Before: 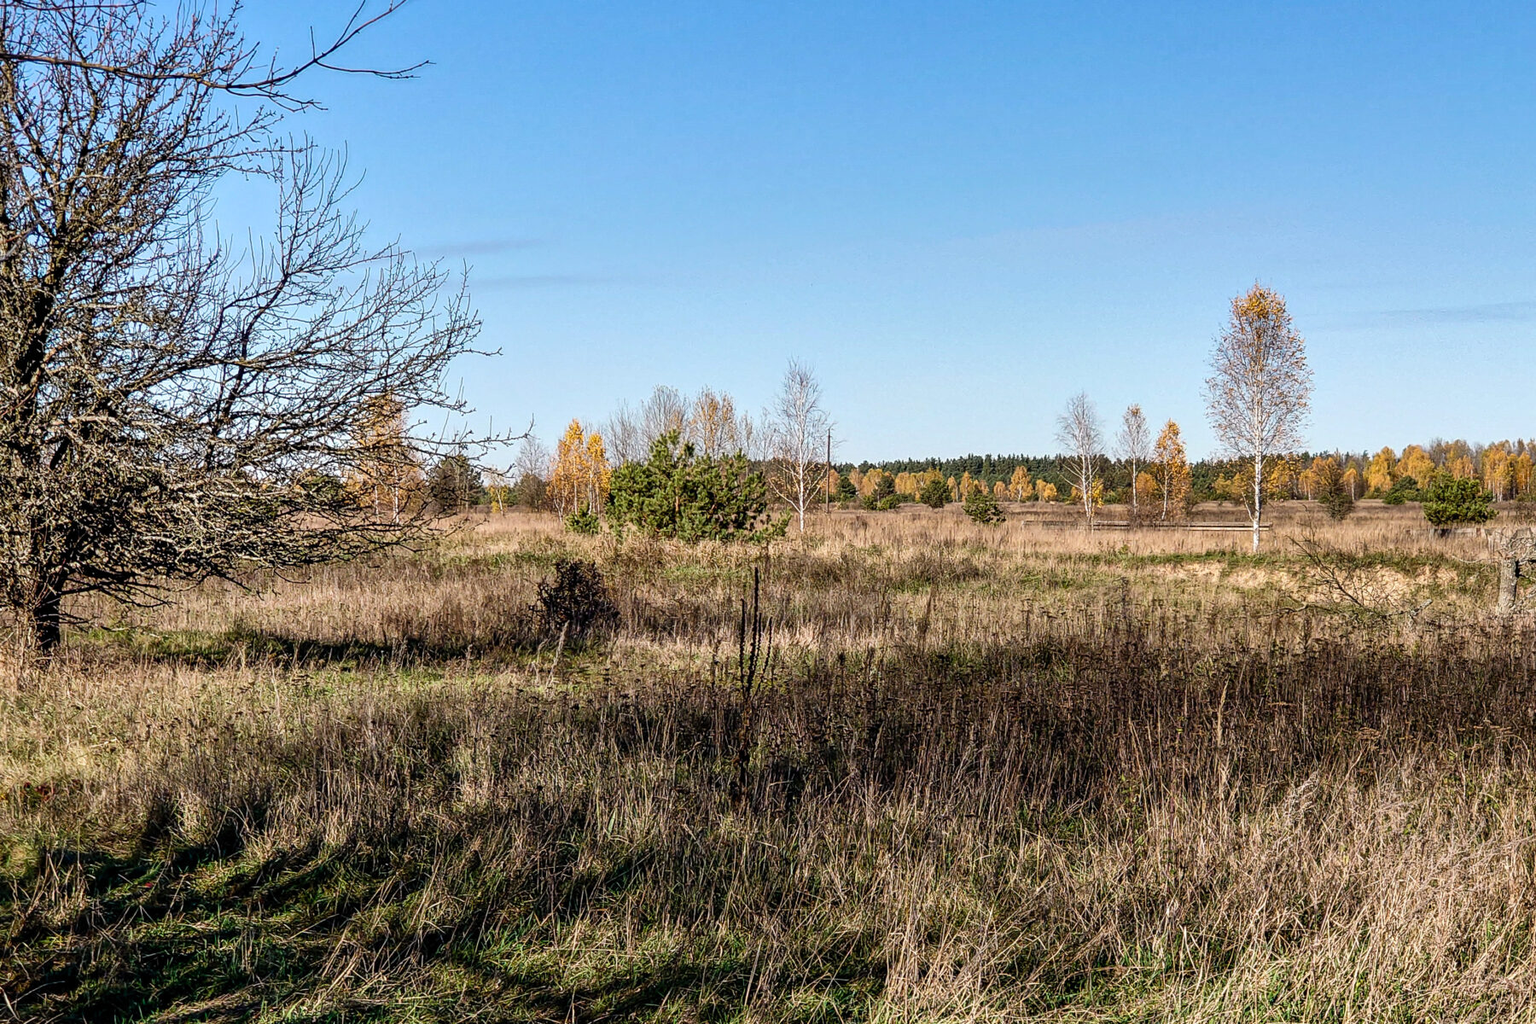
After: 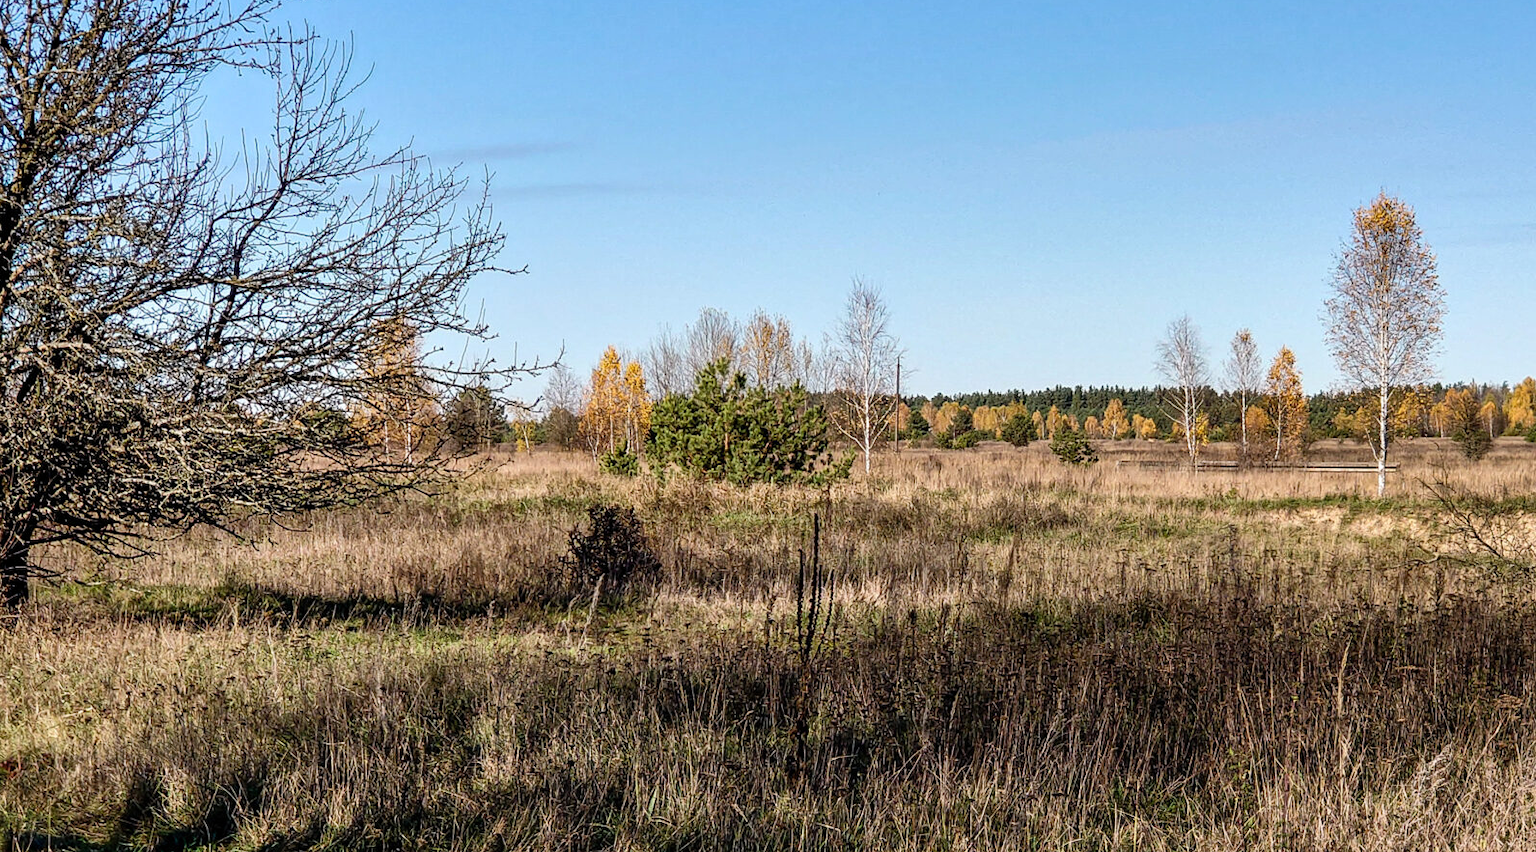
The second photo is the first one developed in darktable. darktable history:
crop and rotate: left 2.282%, top 11.086%, right 9.277%, bottom 15.253%
